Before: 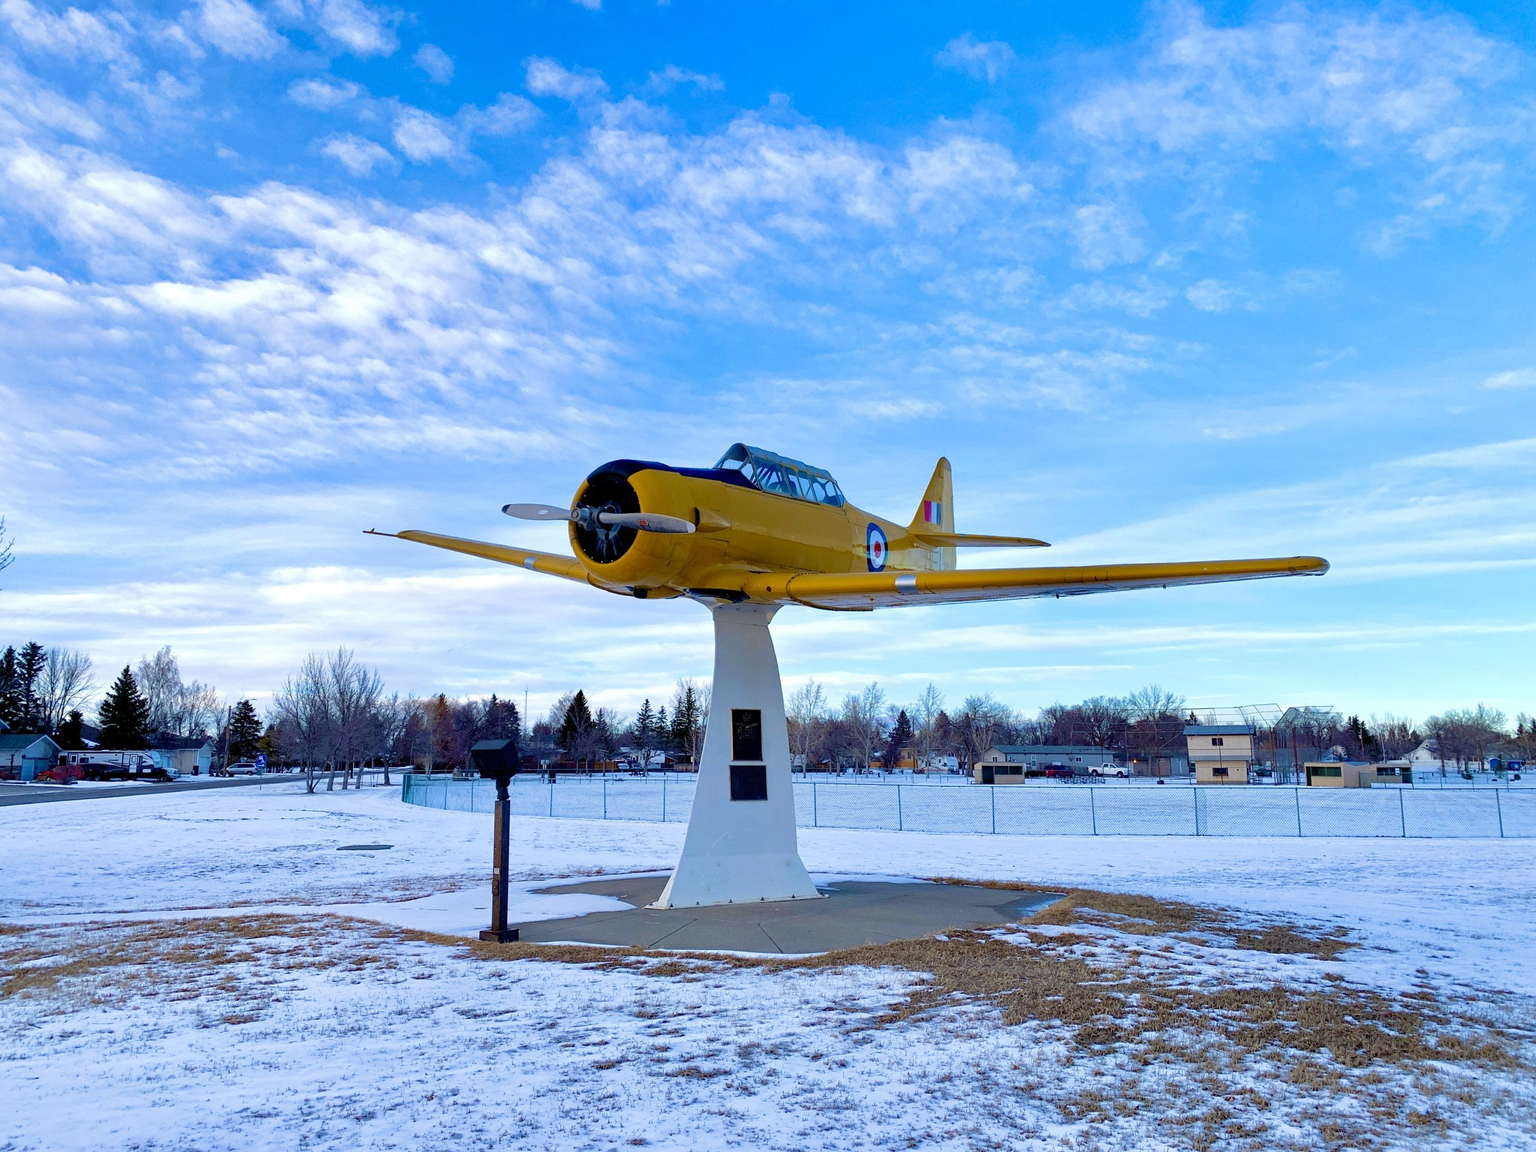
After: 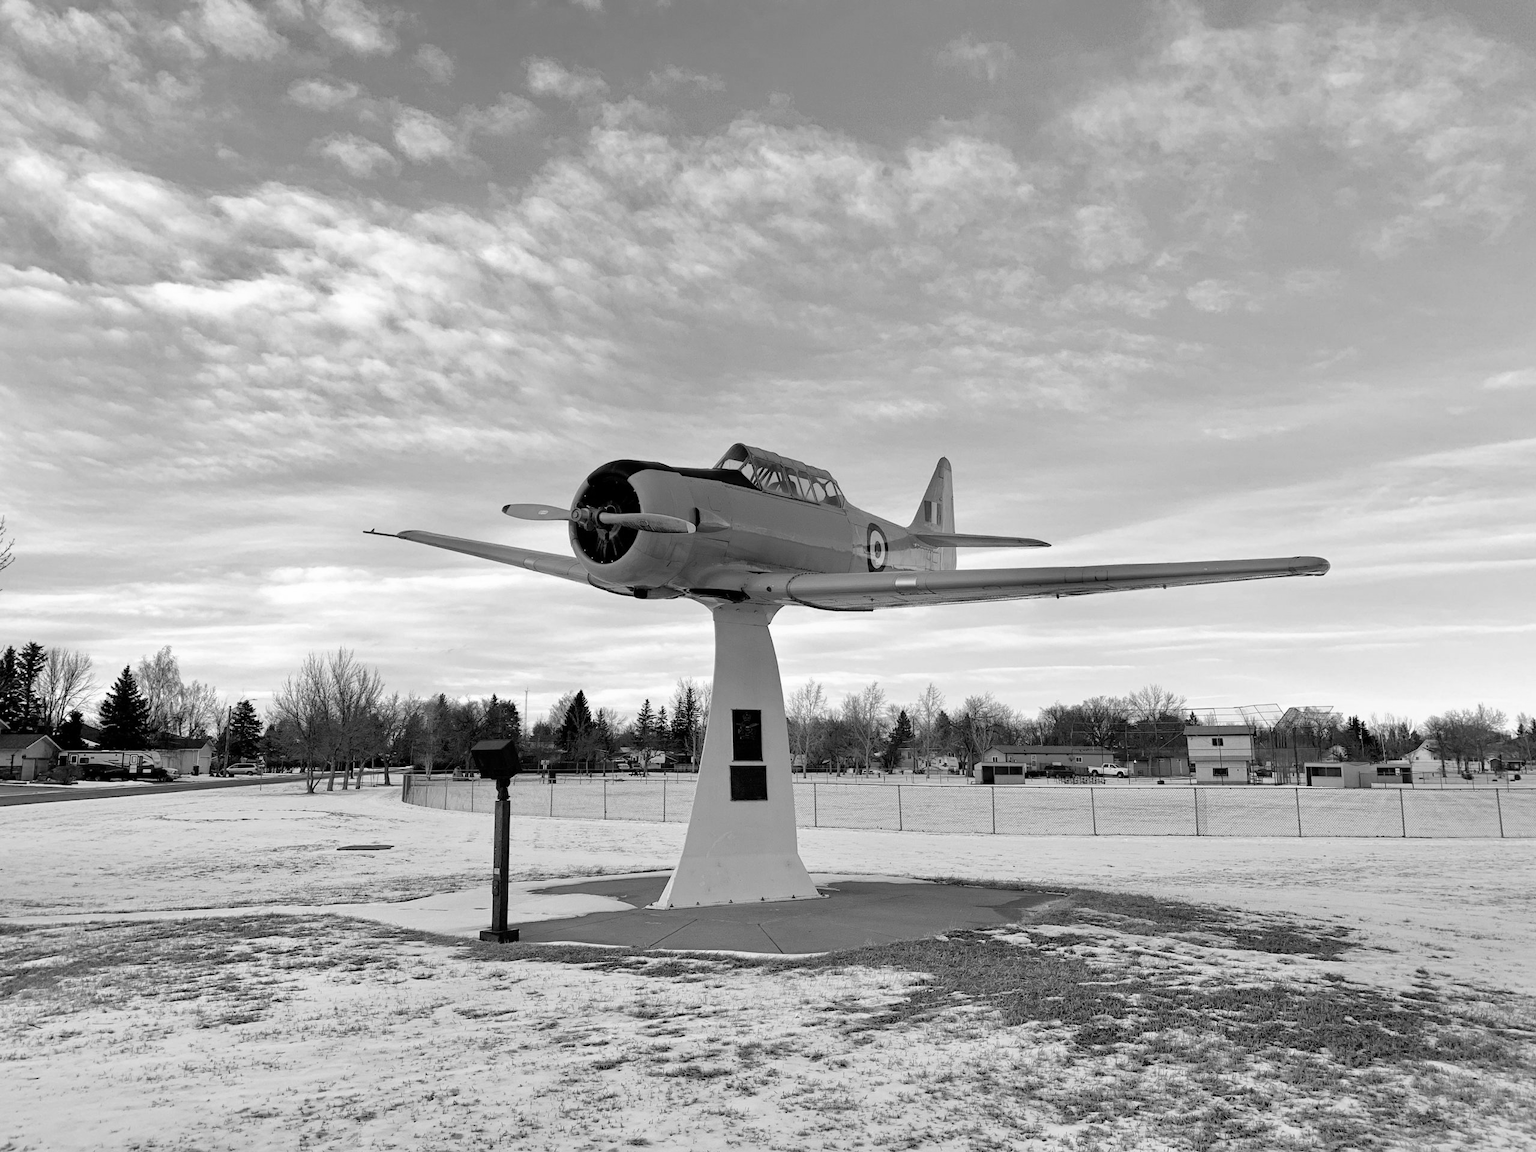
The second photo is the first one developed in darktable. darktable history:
color correction: highlights a* -2.24, highlights b* -18.1
monochrome: on, module defaults
